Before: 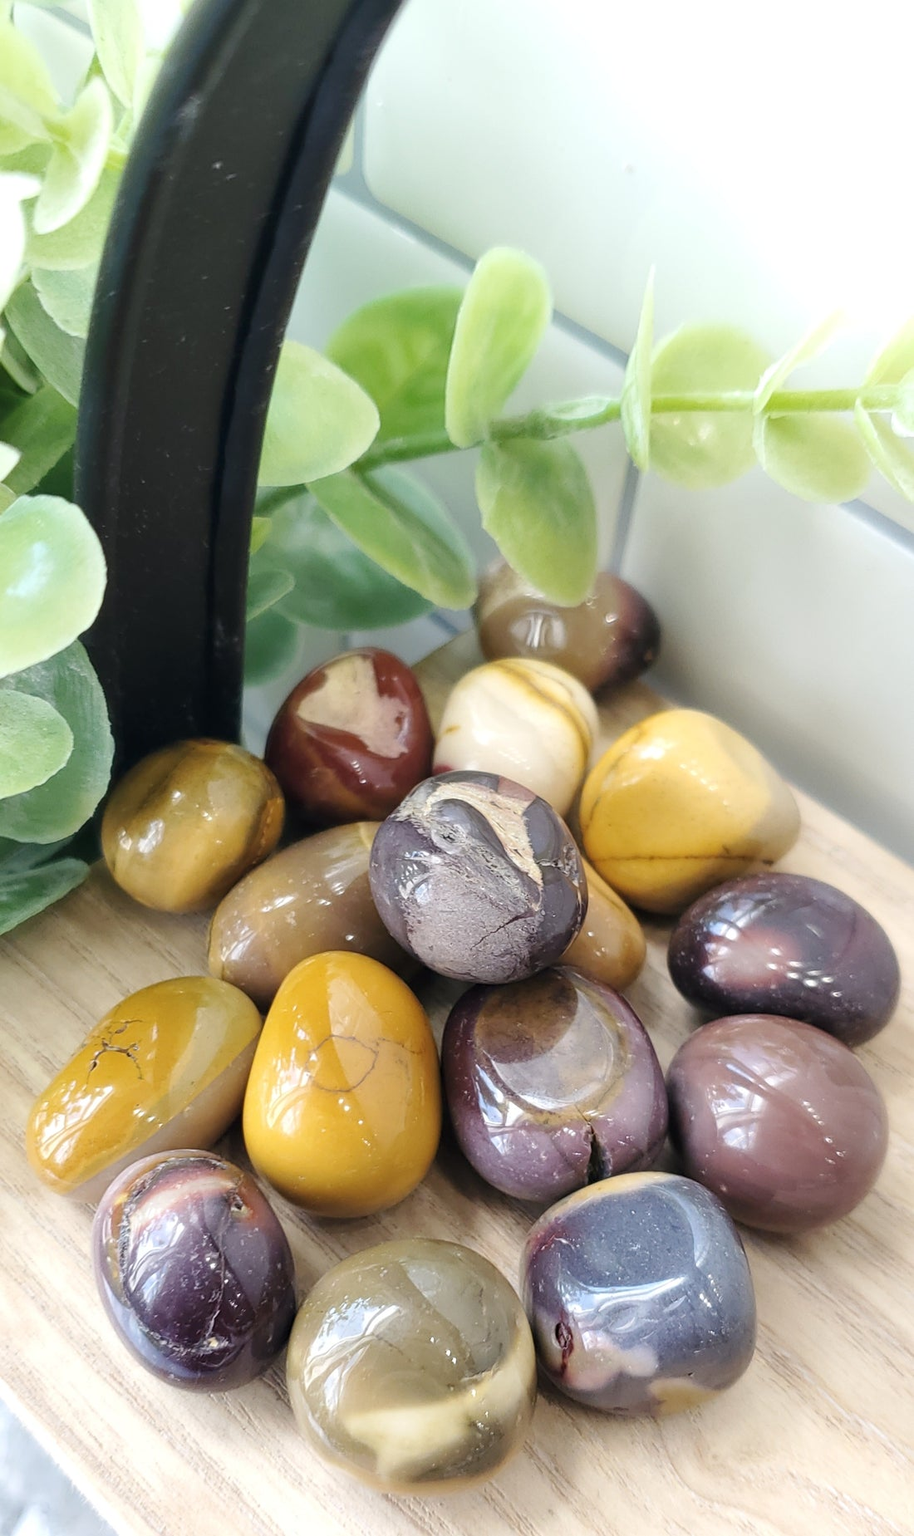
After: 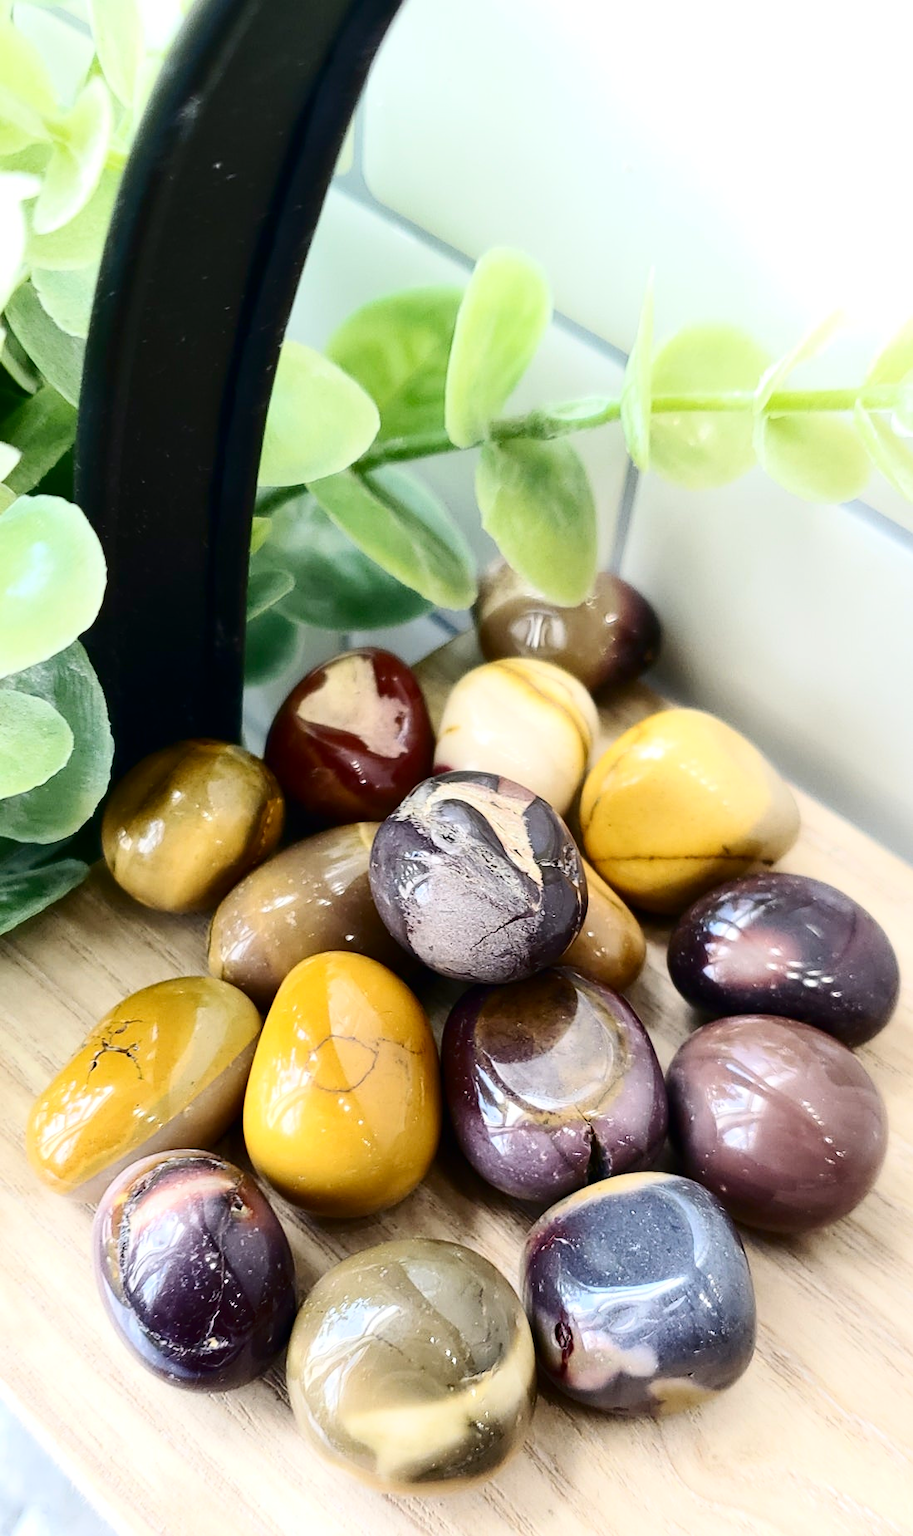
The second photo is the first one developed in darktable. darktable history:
contrast brightness saturation: contrast 0.34, brightness -0.067, saturation 0.171
